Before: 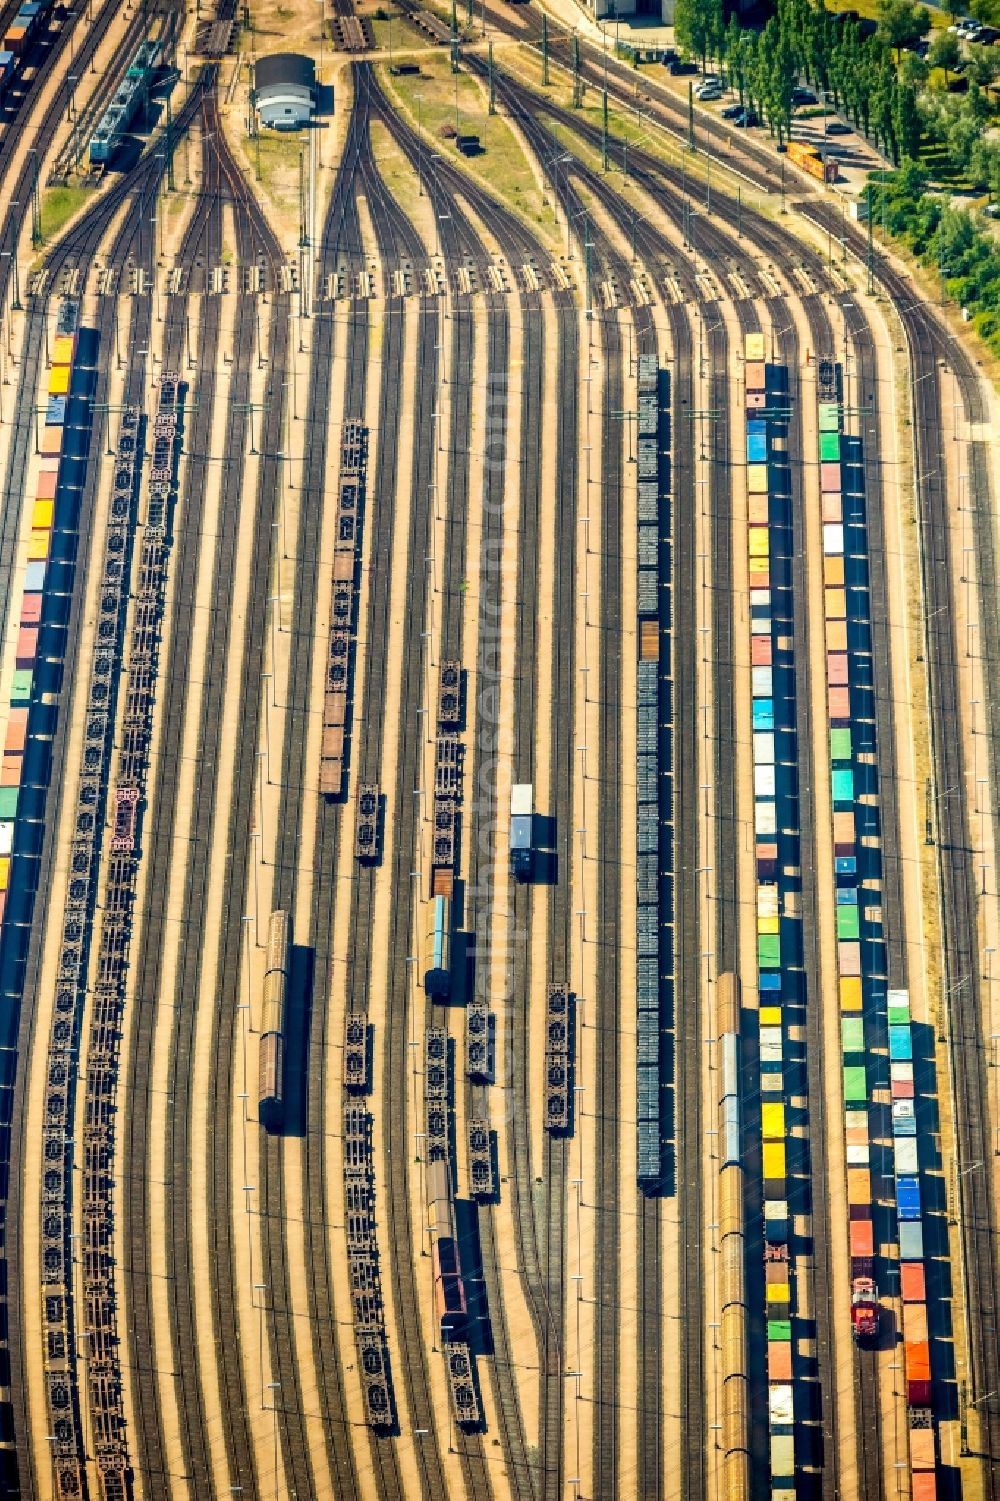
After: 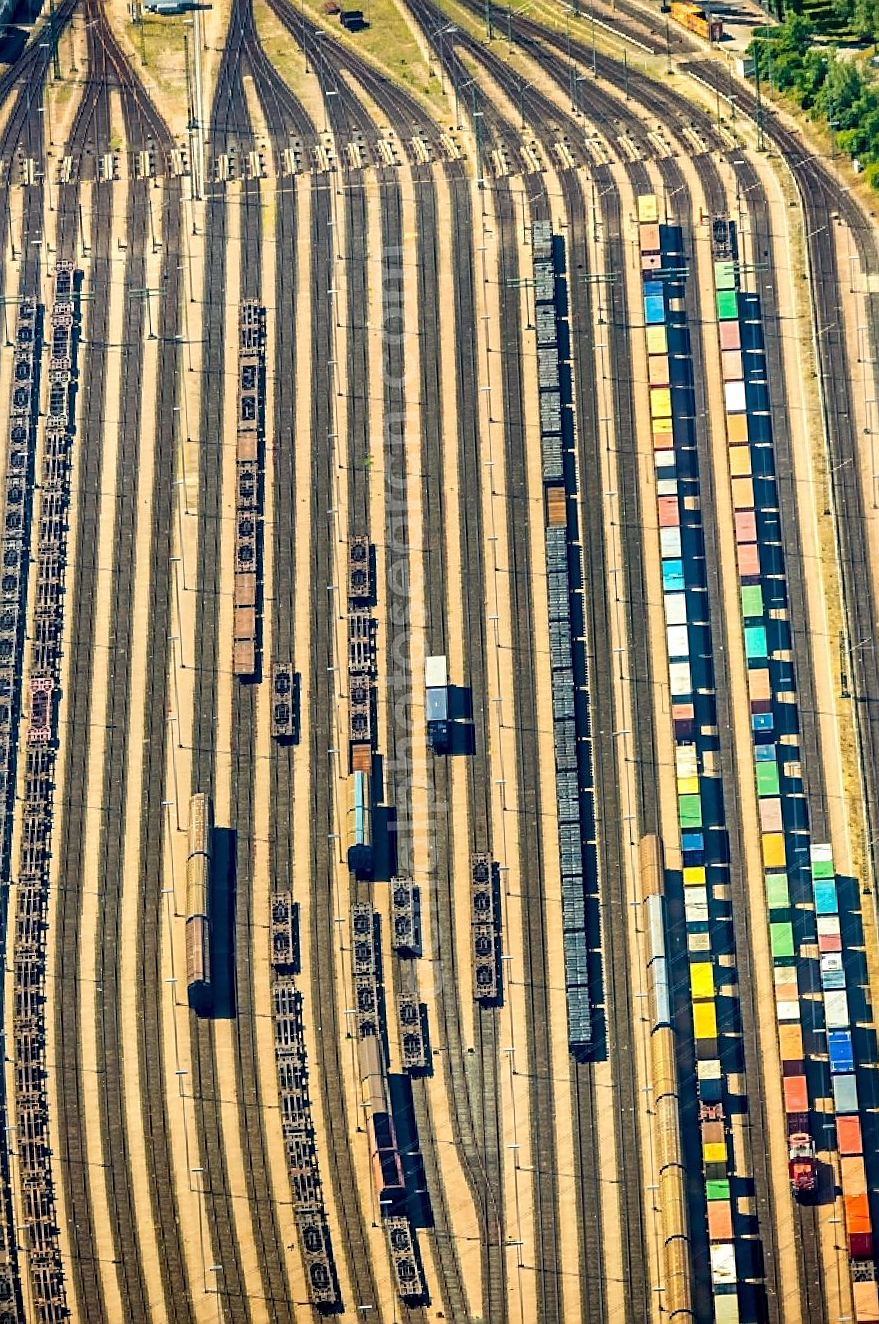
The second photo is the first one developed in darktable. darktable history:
crop and rotate: angle 2.67°, left 6.032%, top 5.67%
sharpen: on, module defaults
